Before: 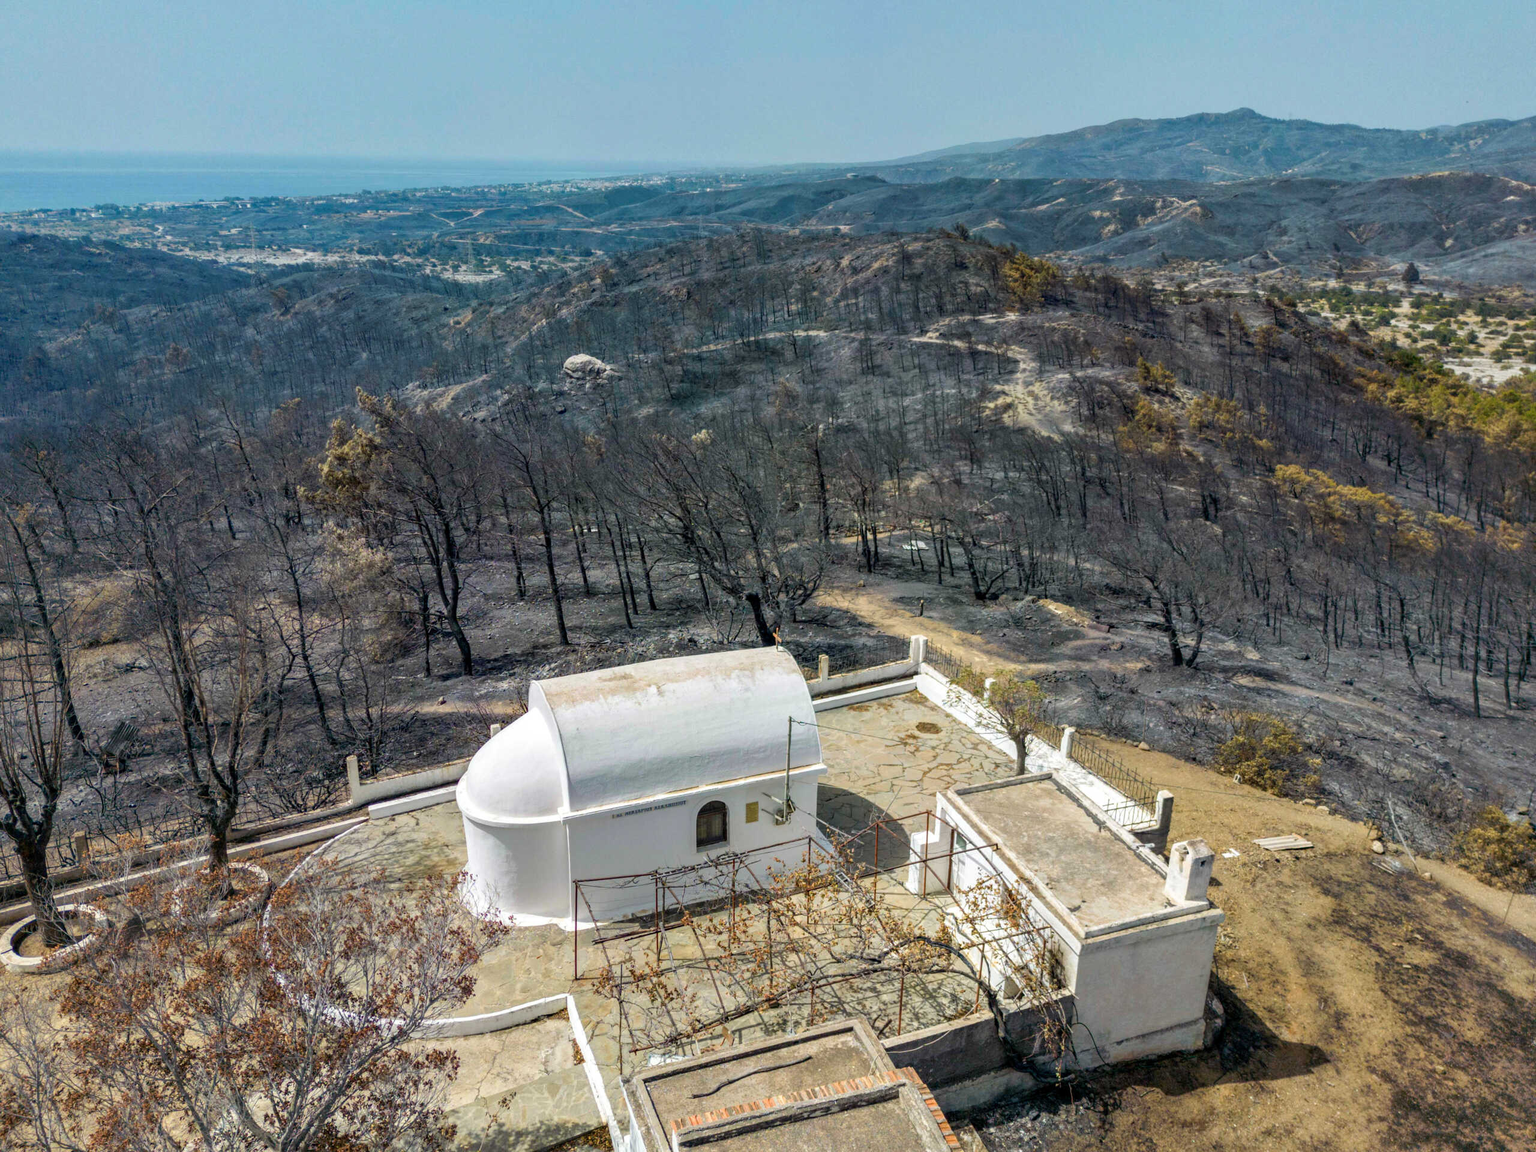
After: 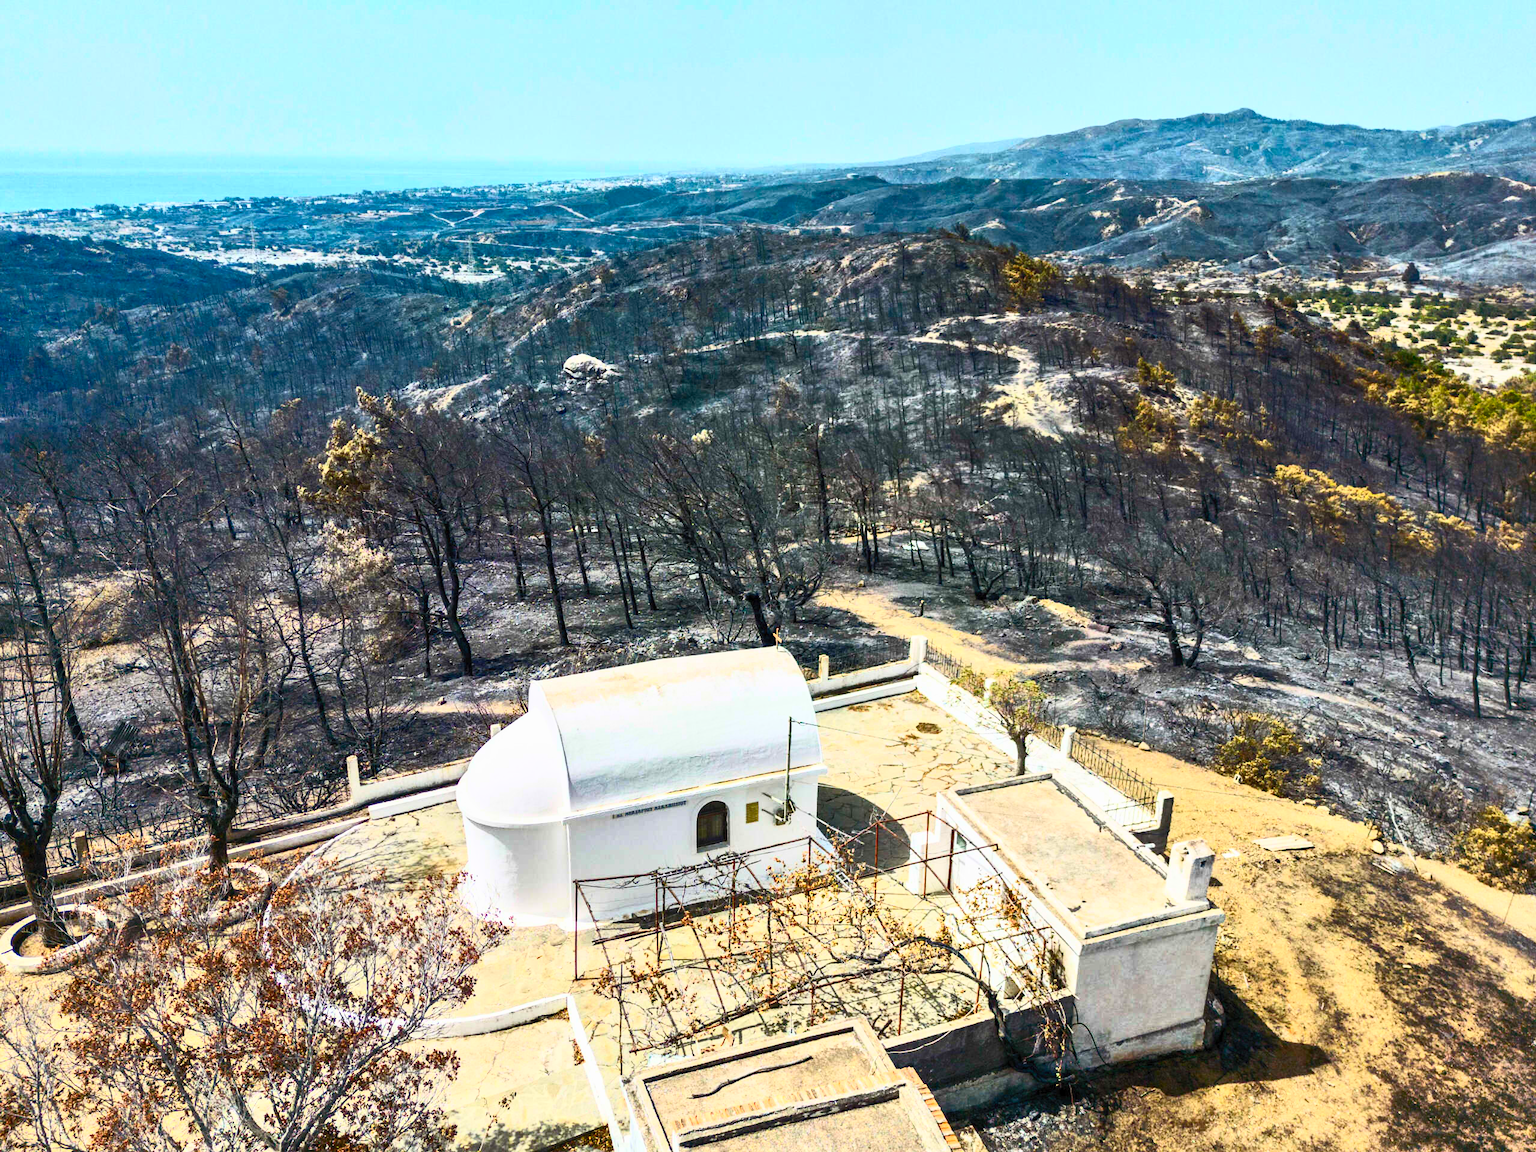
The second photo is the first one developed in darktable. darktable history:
contrast brightness saturation: contrast 0.846, brightness 0.584, saturation 0.588
tone equalizer: -8 EV -0.002 EV, -7 EV 0.004 EV, -6 EV -0.043 EV, -5 EV 0.018 EV, -4 EV -0.025 EV, -3 EV 0.033 EV, -2 EV -0.08 EV, -1 EV -0.281 EV, +0 EV -0.608 EV
